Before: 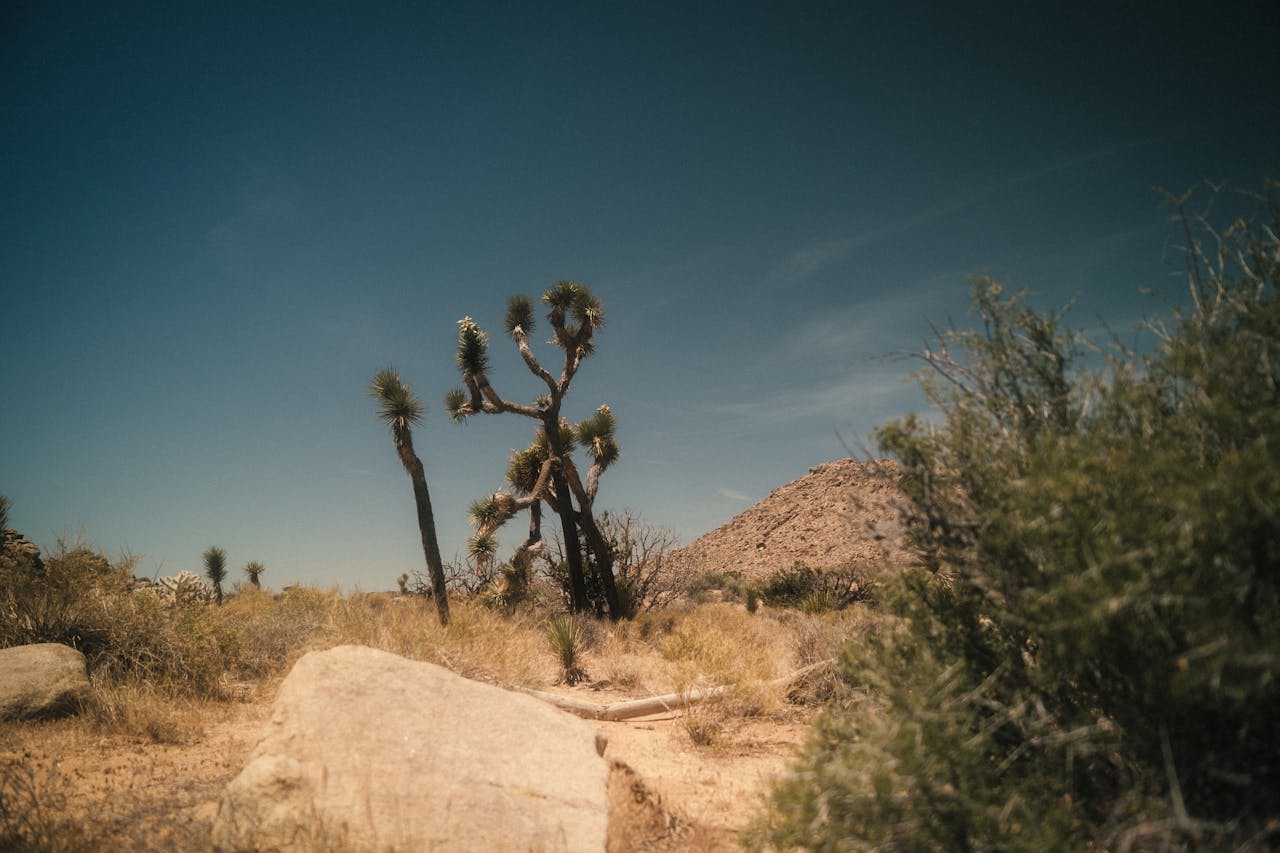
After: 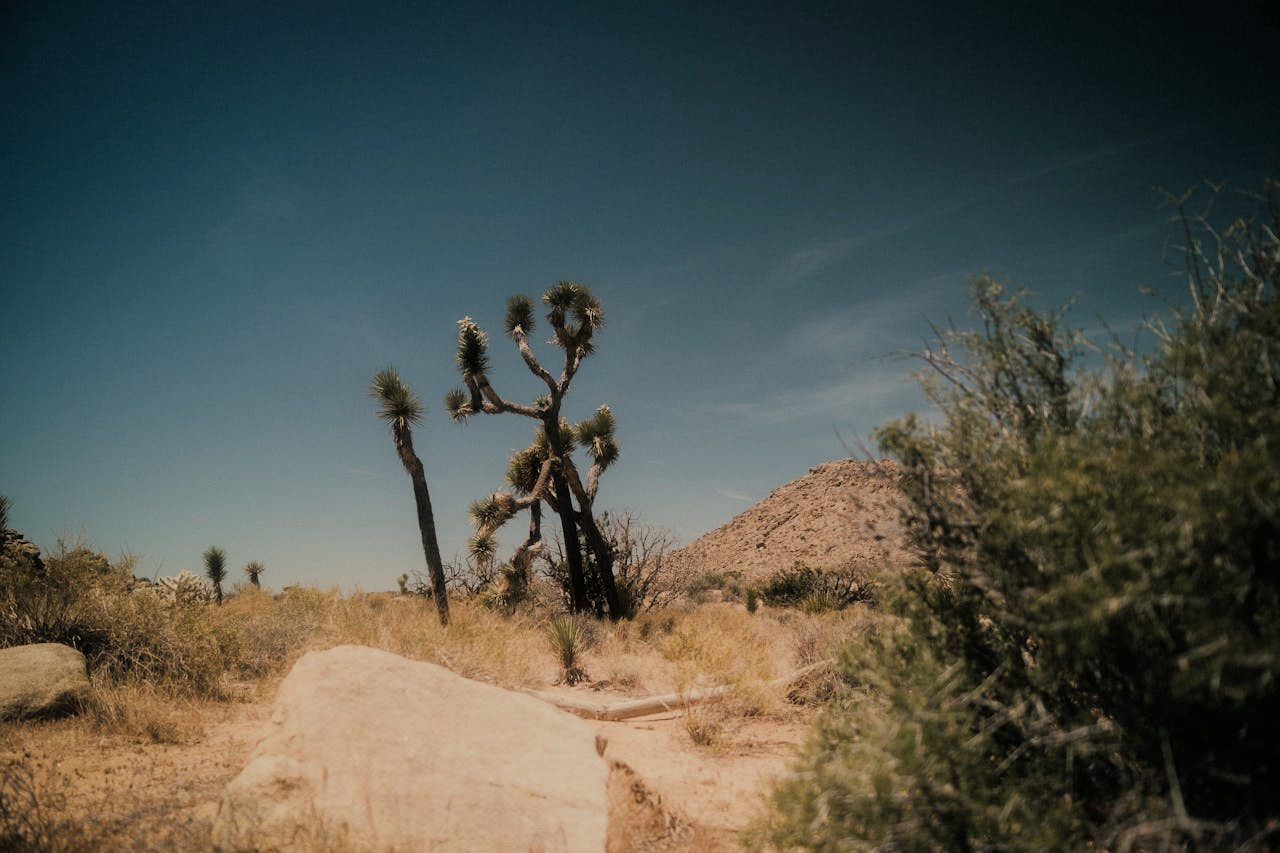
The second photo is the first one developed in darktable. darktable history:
filmic rgb: black relative exposure -8.54 EV, white relative exposure 5.52 EV, hardness 3.39, contrast 1.016
tone equalizer: on, module defaults
